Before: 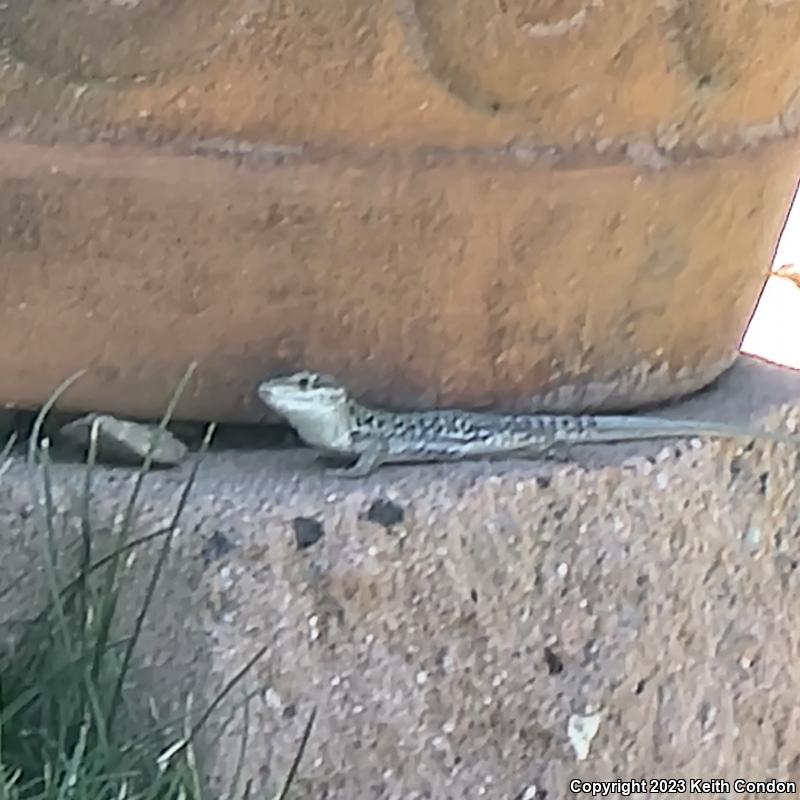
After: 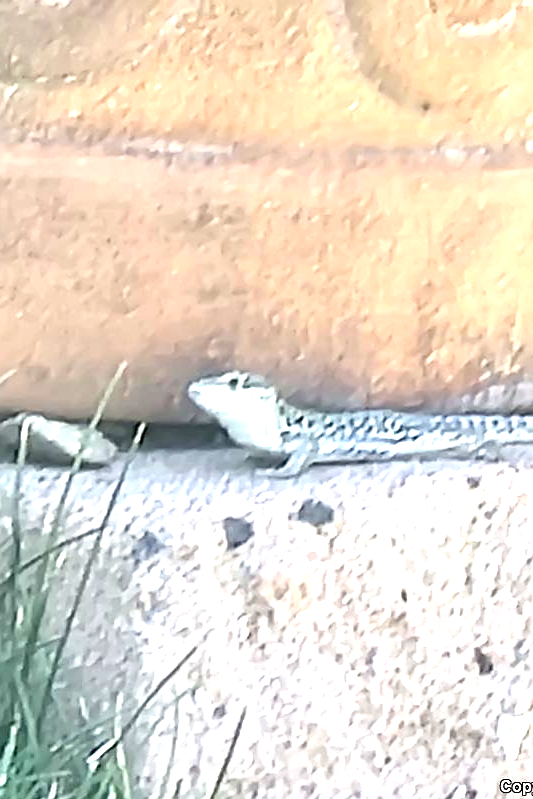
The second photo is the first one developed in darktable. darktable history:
crop and rotate: left 8.786%, right 24.548%
exposure: black level correction 0, exposure 1.7 EV, compensate exposure bias true, compensate highlight preservation false
sharpen: radius 1.559, amount 0.373, threshold 1.271
